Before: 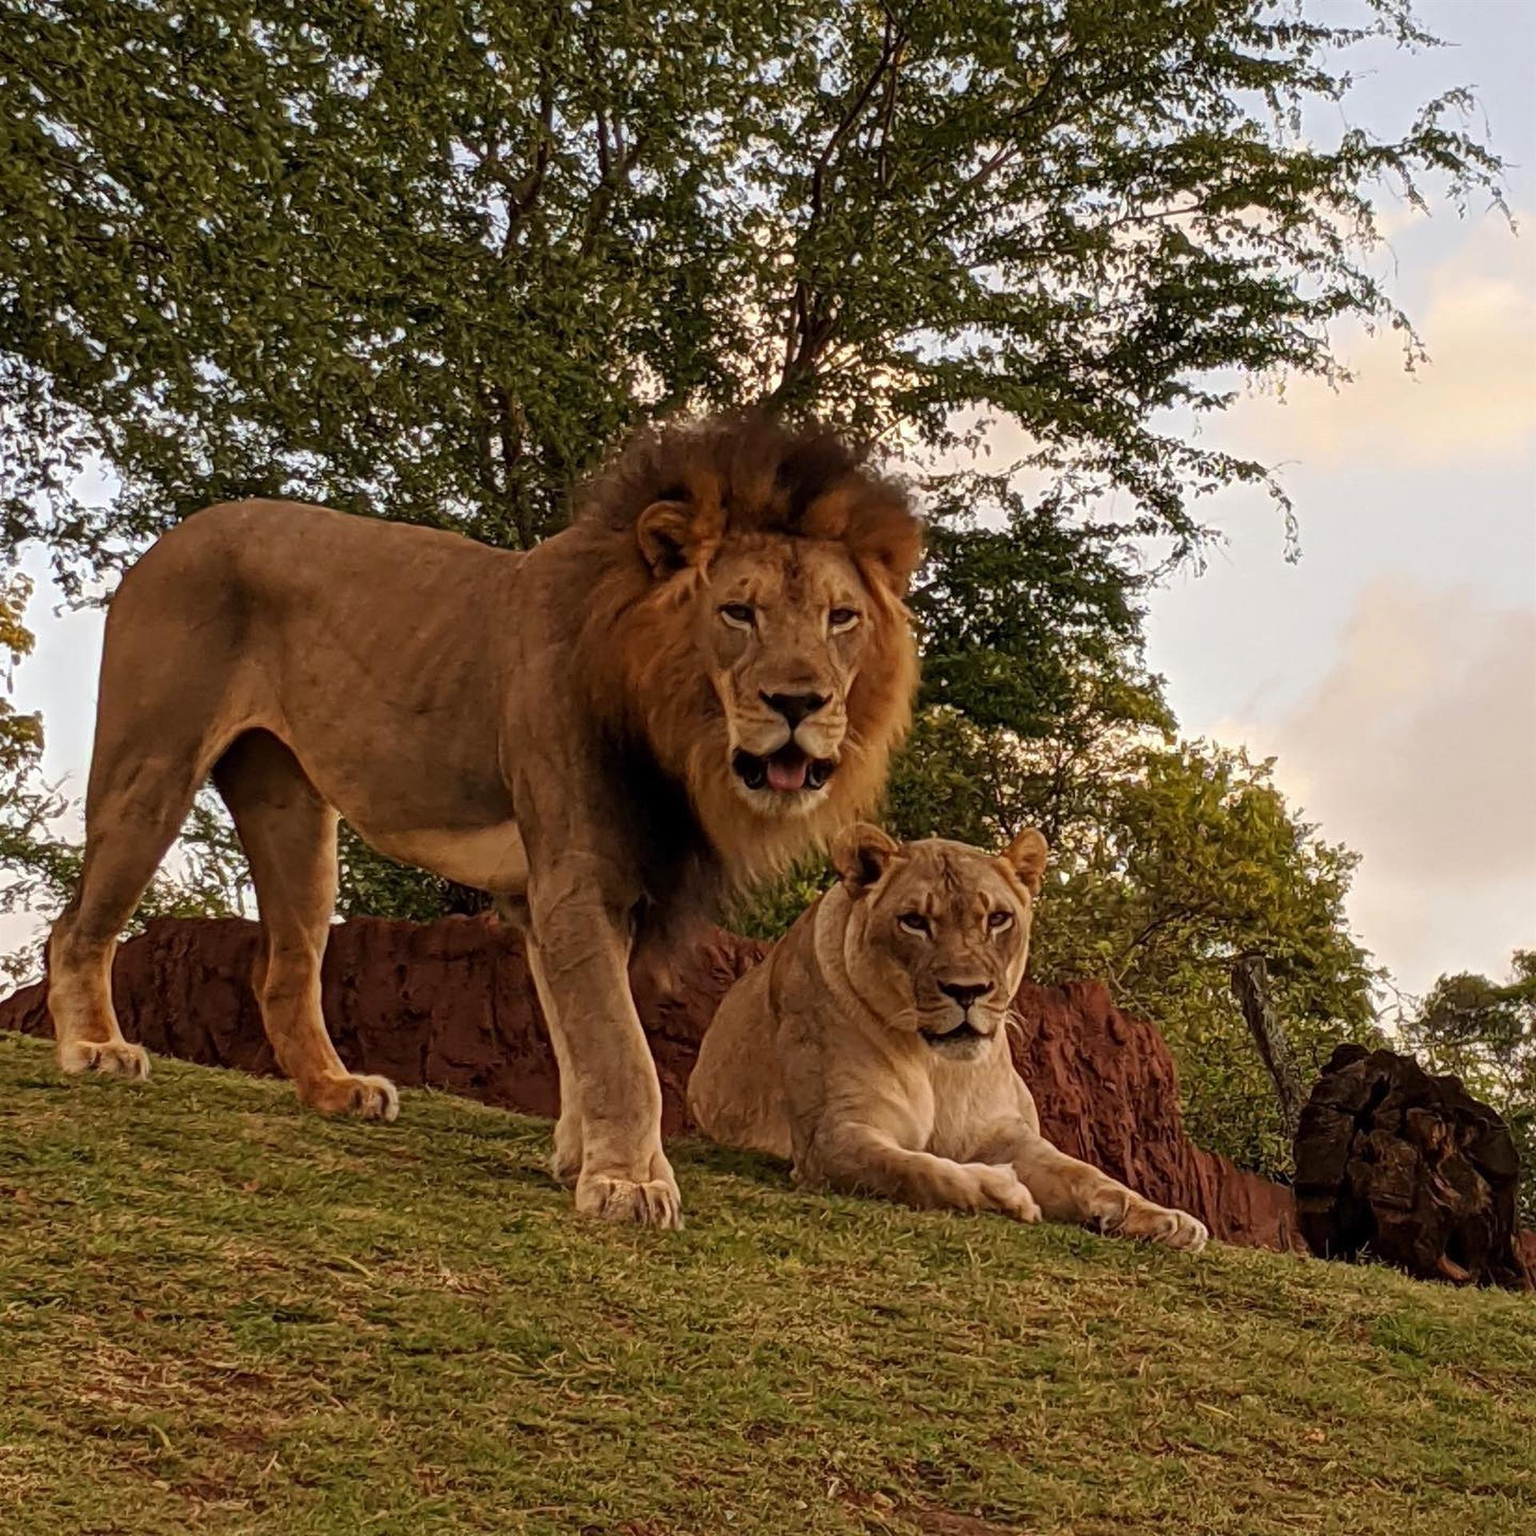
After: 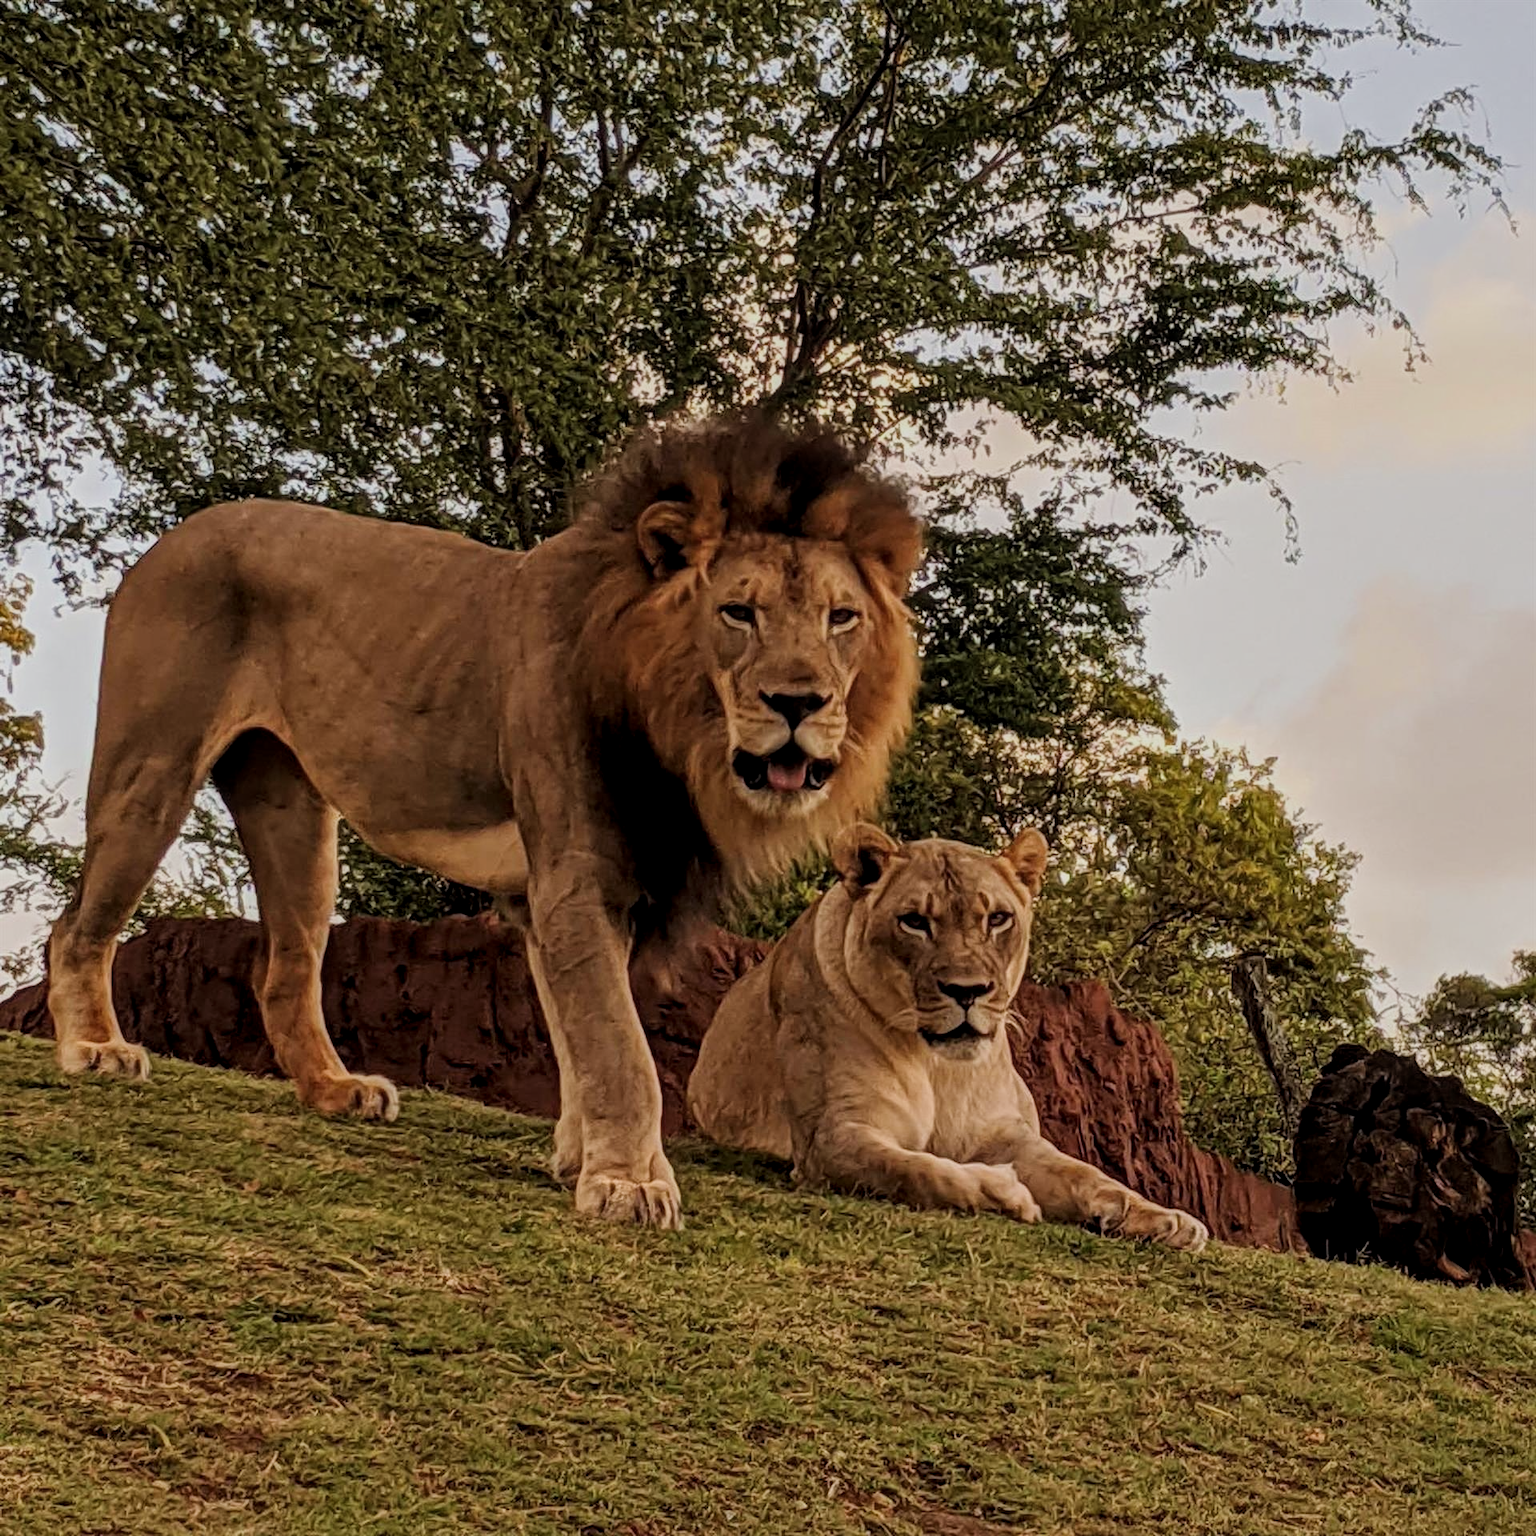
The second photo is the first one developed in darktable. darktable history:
exposure: black level correction -0.003, exposure 0.04 EV, compensate highlight preservation false
local contrast: on, module defaults
filmic rgb: black relative exposure -7.65 EV, white relative exposure 4.56 EV, hardness 3.61
